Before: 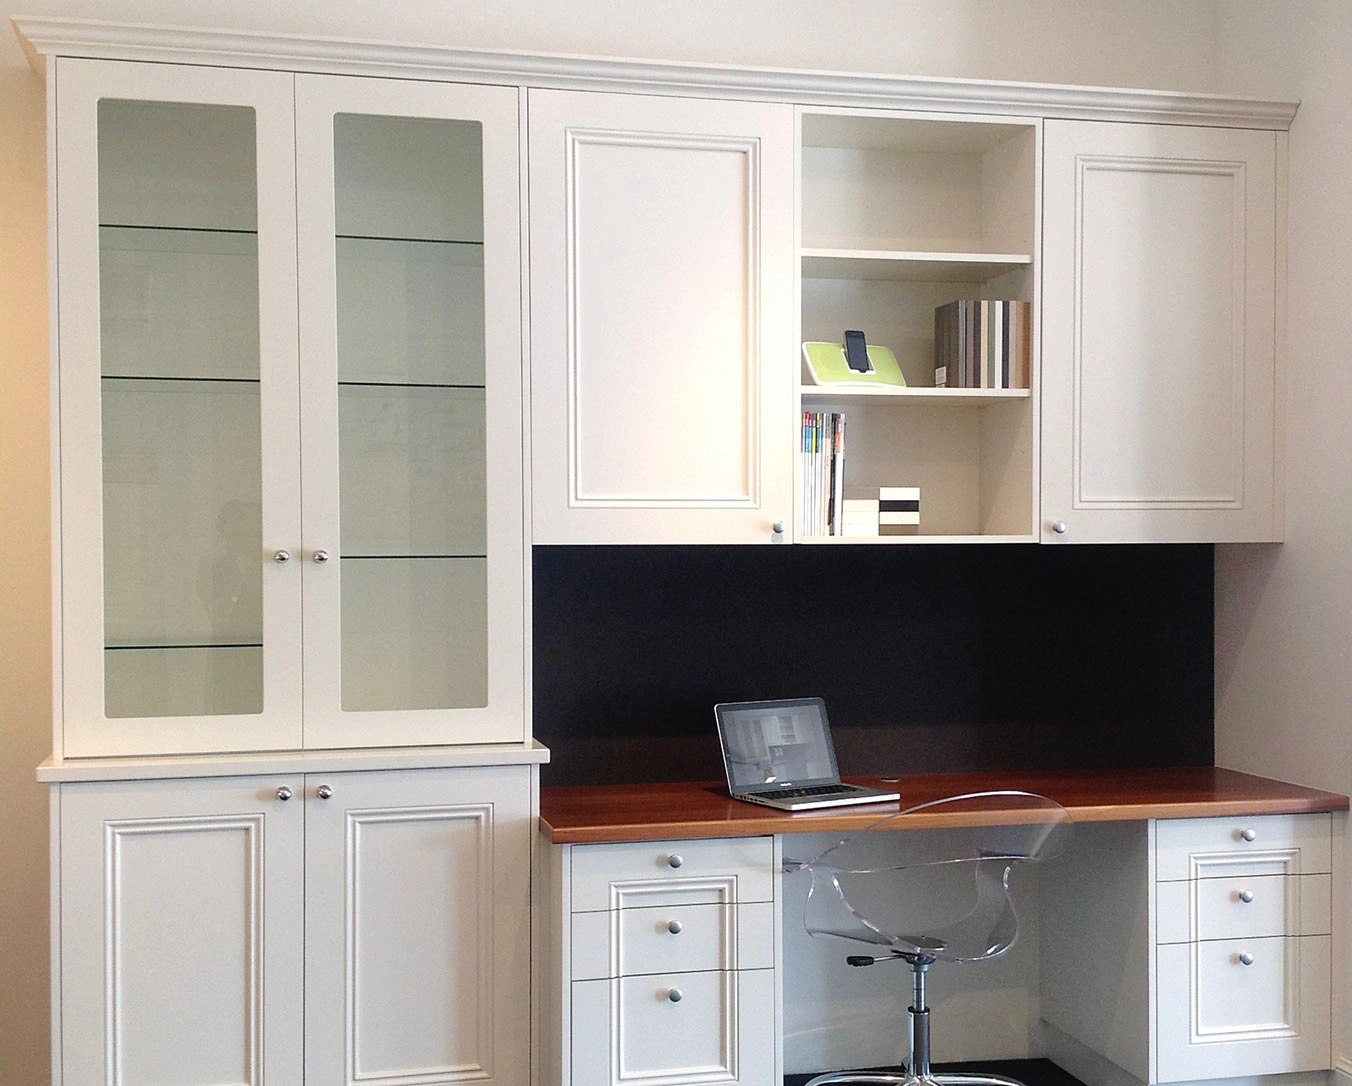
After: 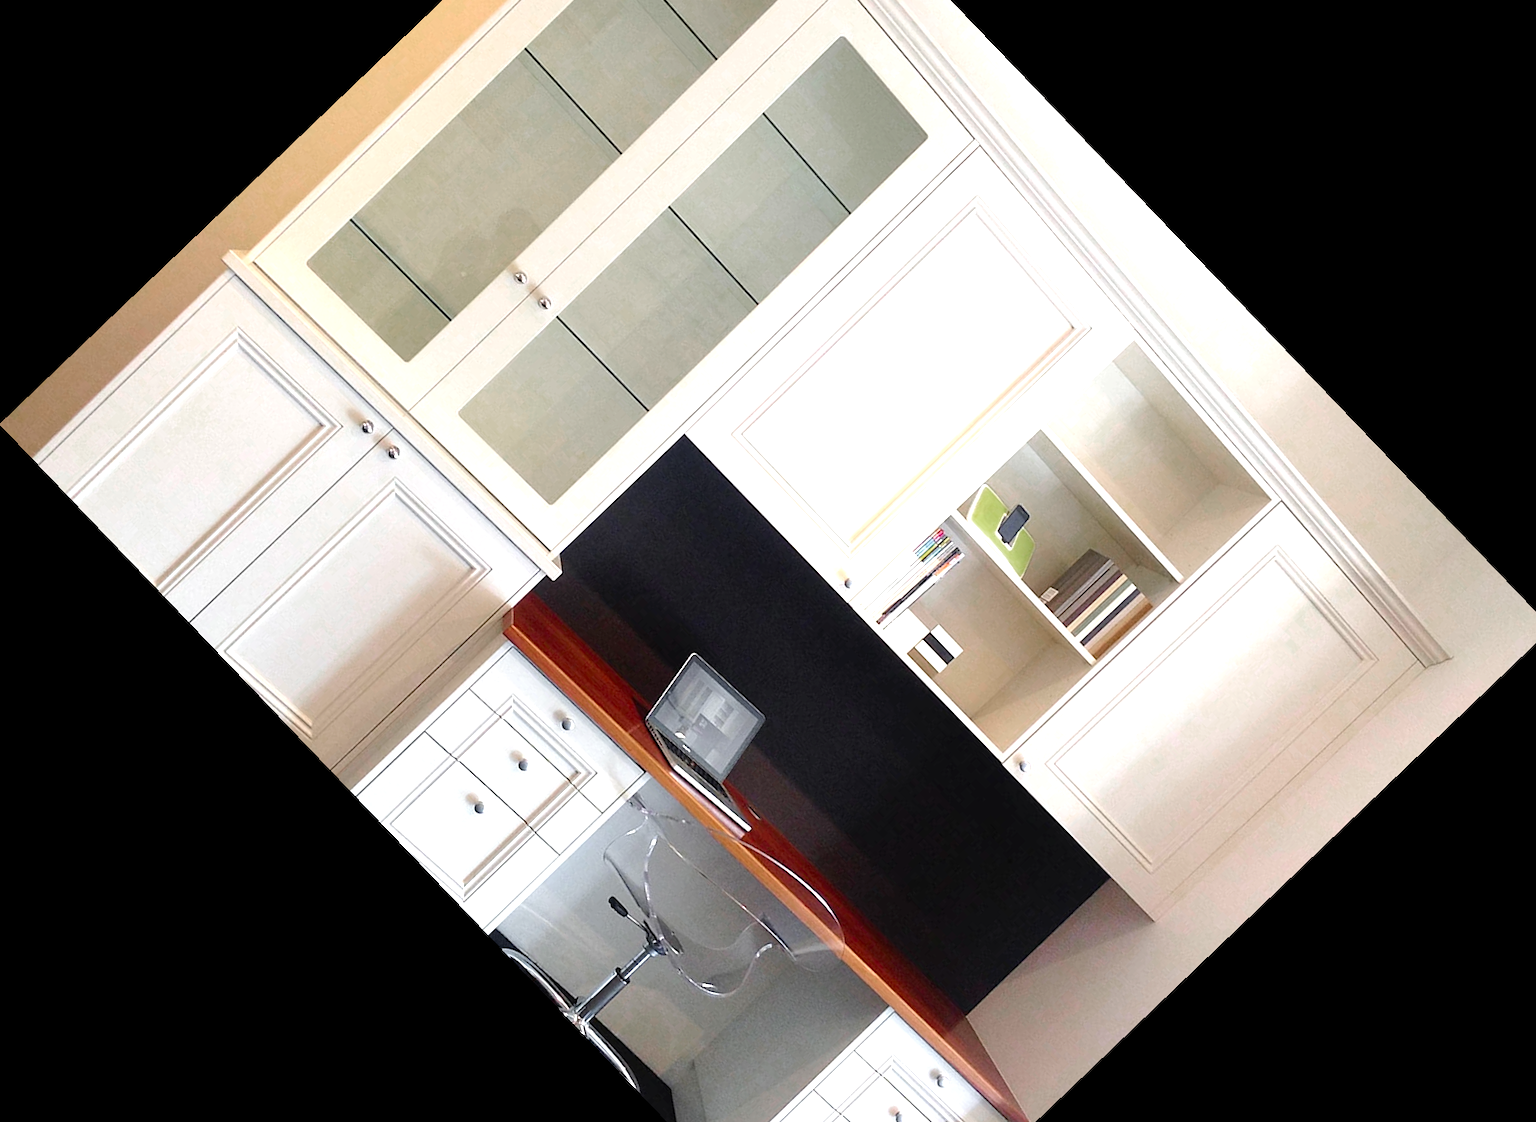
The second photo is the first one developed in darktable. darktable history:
color balance: mode lift, gamma, gain (sRGB), lift [0.97, 1, 1, 1], gamma [1.03, 1, 1, 1]
exposure: black level correction 0, exposure 0.7 EV, compensate exposure bias true, compensate highlight preservation false
color zones: curves: ch0 [(0, 0.48) (0.209, 0.398) (0.305, 0.332) (0.429, 0.493) (0.571, 0.5) (0.714, 0.5) (0.857, 0.5) (1, 0.48)]; ch1 [(0, 0.633) (0.143, 0.586) (0.286, 0.489) (0.429, 0.448) (0.571, 0.31) (0.714, 0.335) (0.857, 0.492) (1, 0.633)]; ch2 [(0, 0.448) (0.143, 0.498) (0.286, 0.5) (0.429, 0.5) (0.571, 0.5) (0.714, 0.5) (0.857, 0.5) (1, 0.448)]
crop and rotate: angle -46.26°, top 16.234%, right 0.912%, bottom 11.704%
